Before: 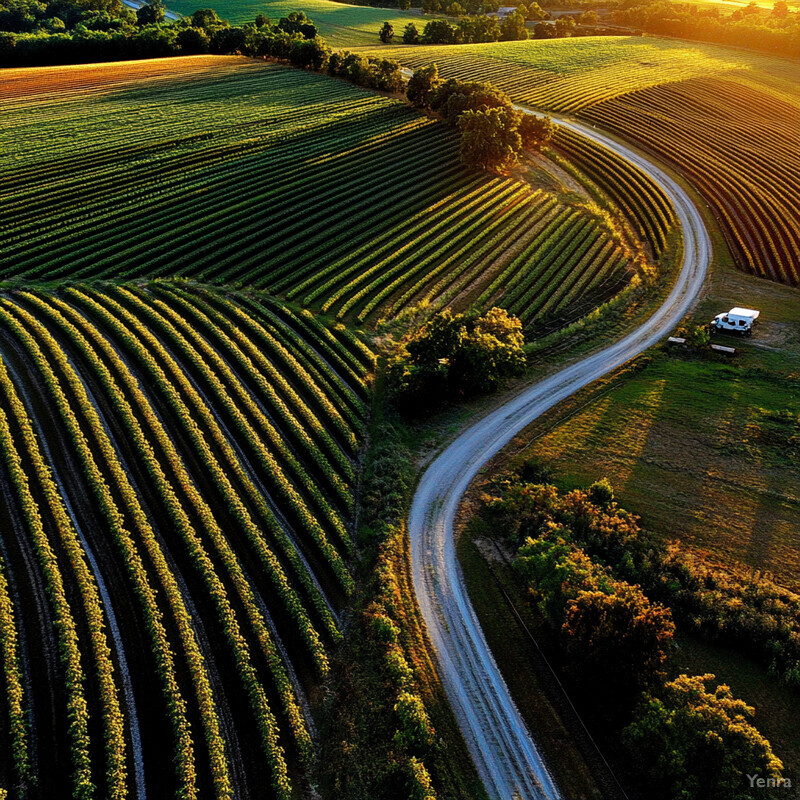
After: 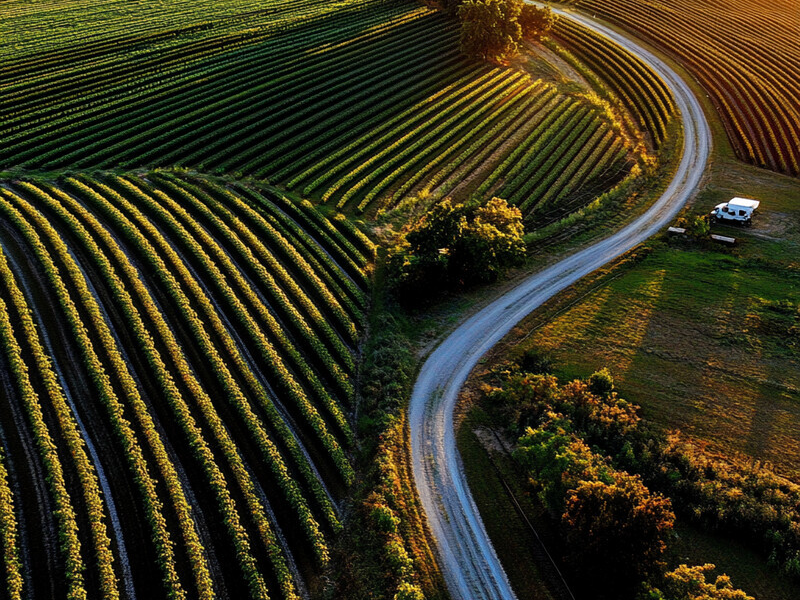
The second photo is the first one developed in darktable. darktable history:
crop: top 13.759%, bottom 11.14%
